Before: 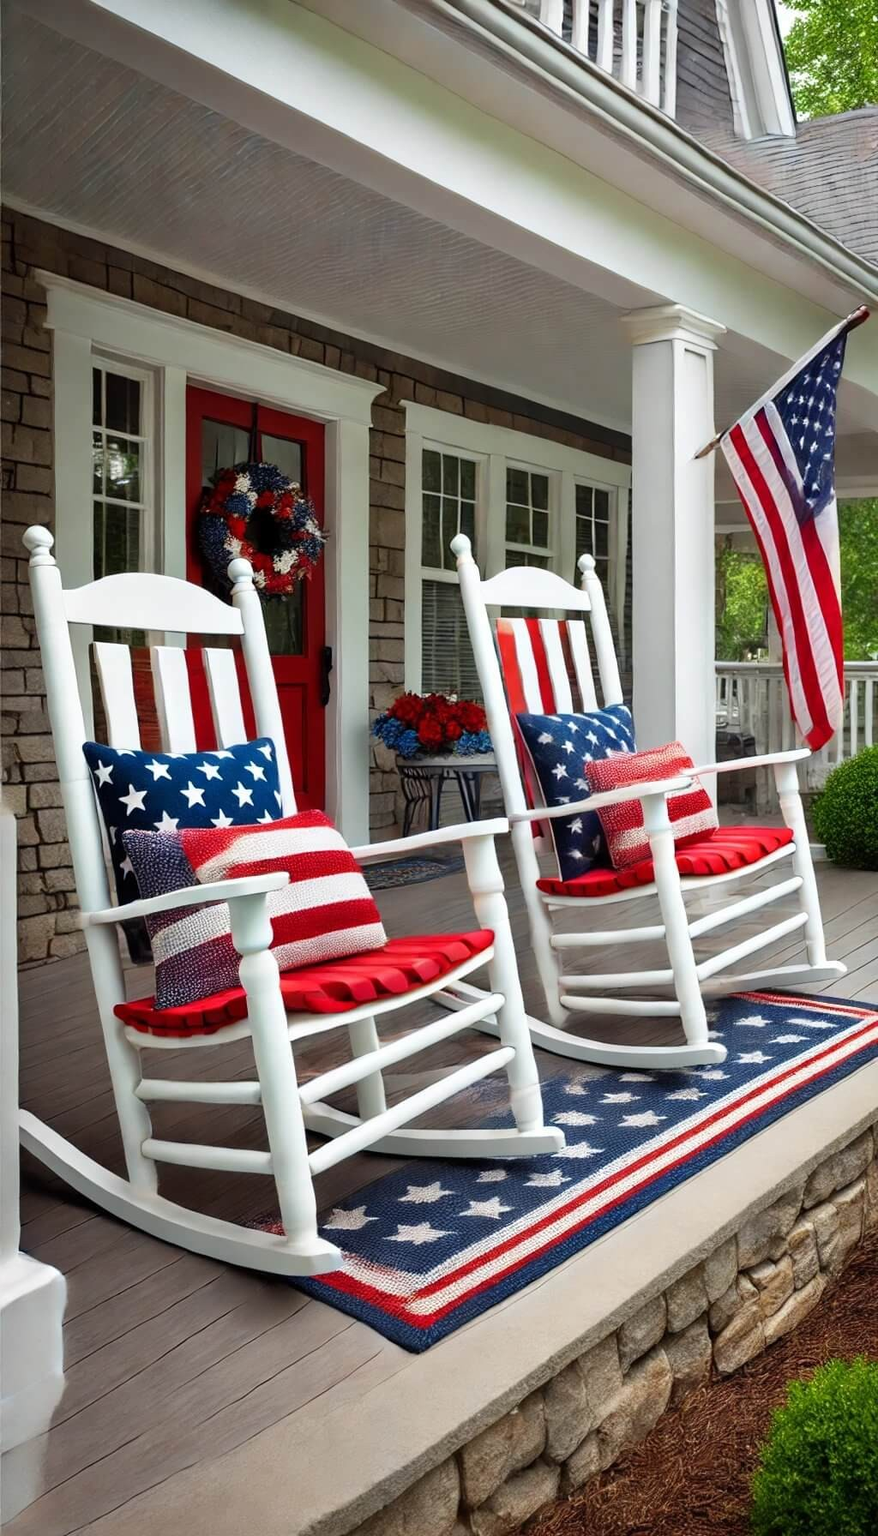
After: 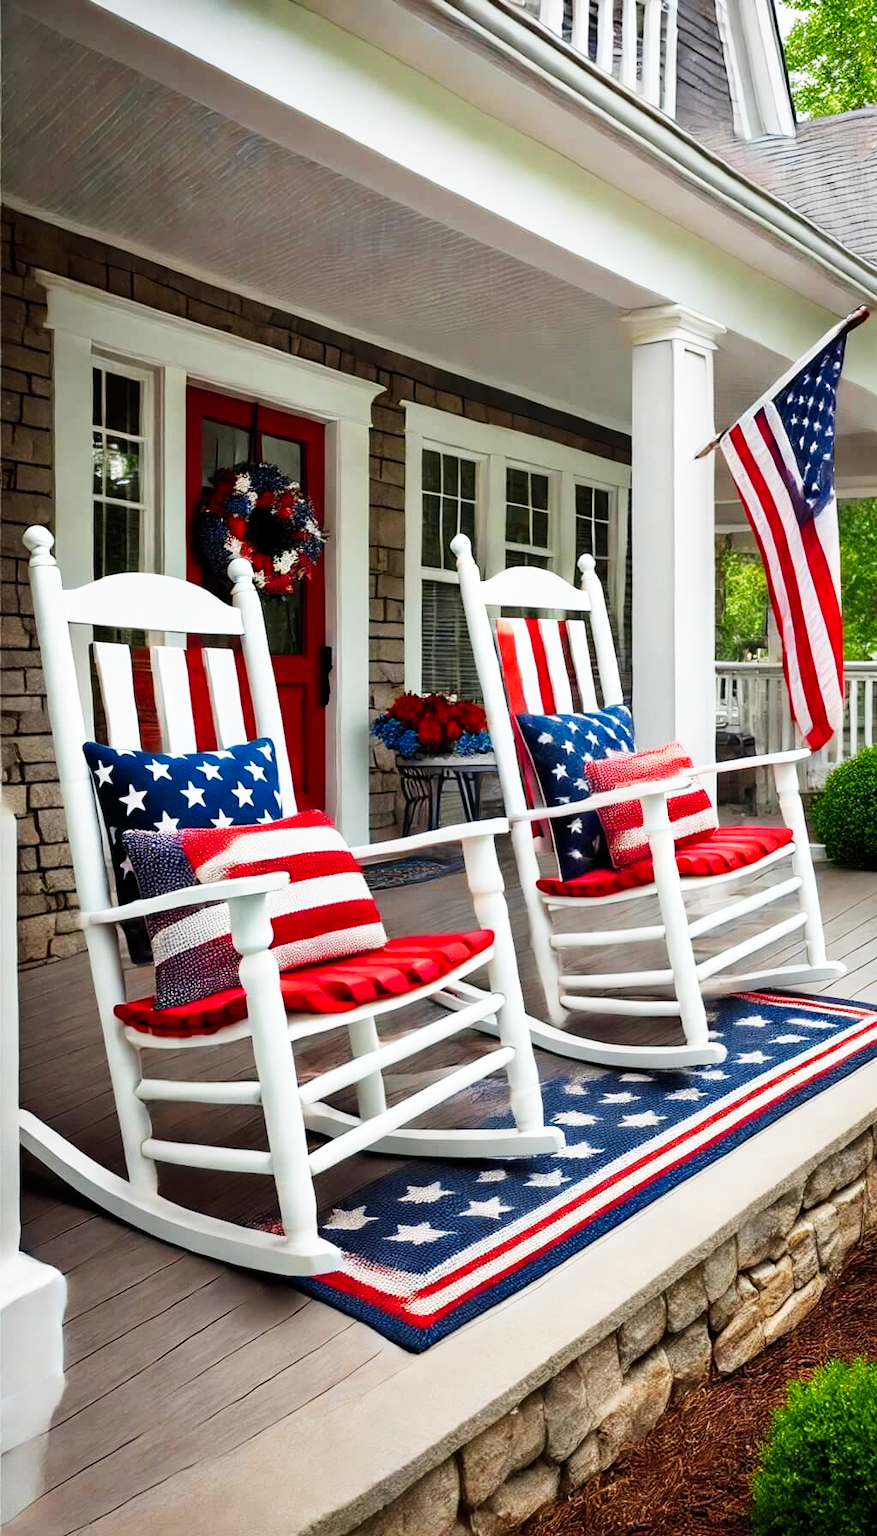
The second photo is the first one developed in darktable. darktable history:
tone curve: curves: ch0 [(0, 0) (0.051, 0.021) (0.11, 0.069) (0.249, 0.235) (0.452, 0.526) (0.596, 0.713) (0.703, 0.83) (0.851, 0.938) (1, 1)]; ch1 [(0, 0) (0.1, 0.038) (0.318, 0.221) (0.413, 0.325) (0.443, 0.412) (0.483, 0.474) (0.503, 0.501) (0.516, 0.517) (0.548, 0.568) (0.569, 0.599) (0.594, 0.634) (0.666, 0.701) (1, 1)]; ch2 [(0, 0) (0.453, 0.435) (0.479, 0.476) (0.504, 0.5) (0.529, 0.537) (0.556, 0.583) (0.584, 0.618) (0.824, 0.815) (1, 1)], preserve colors none
